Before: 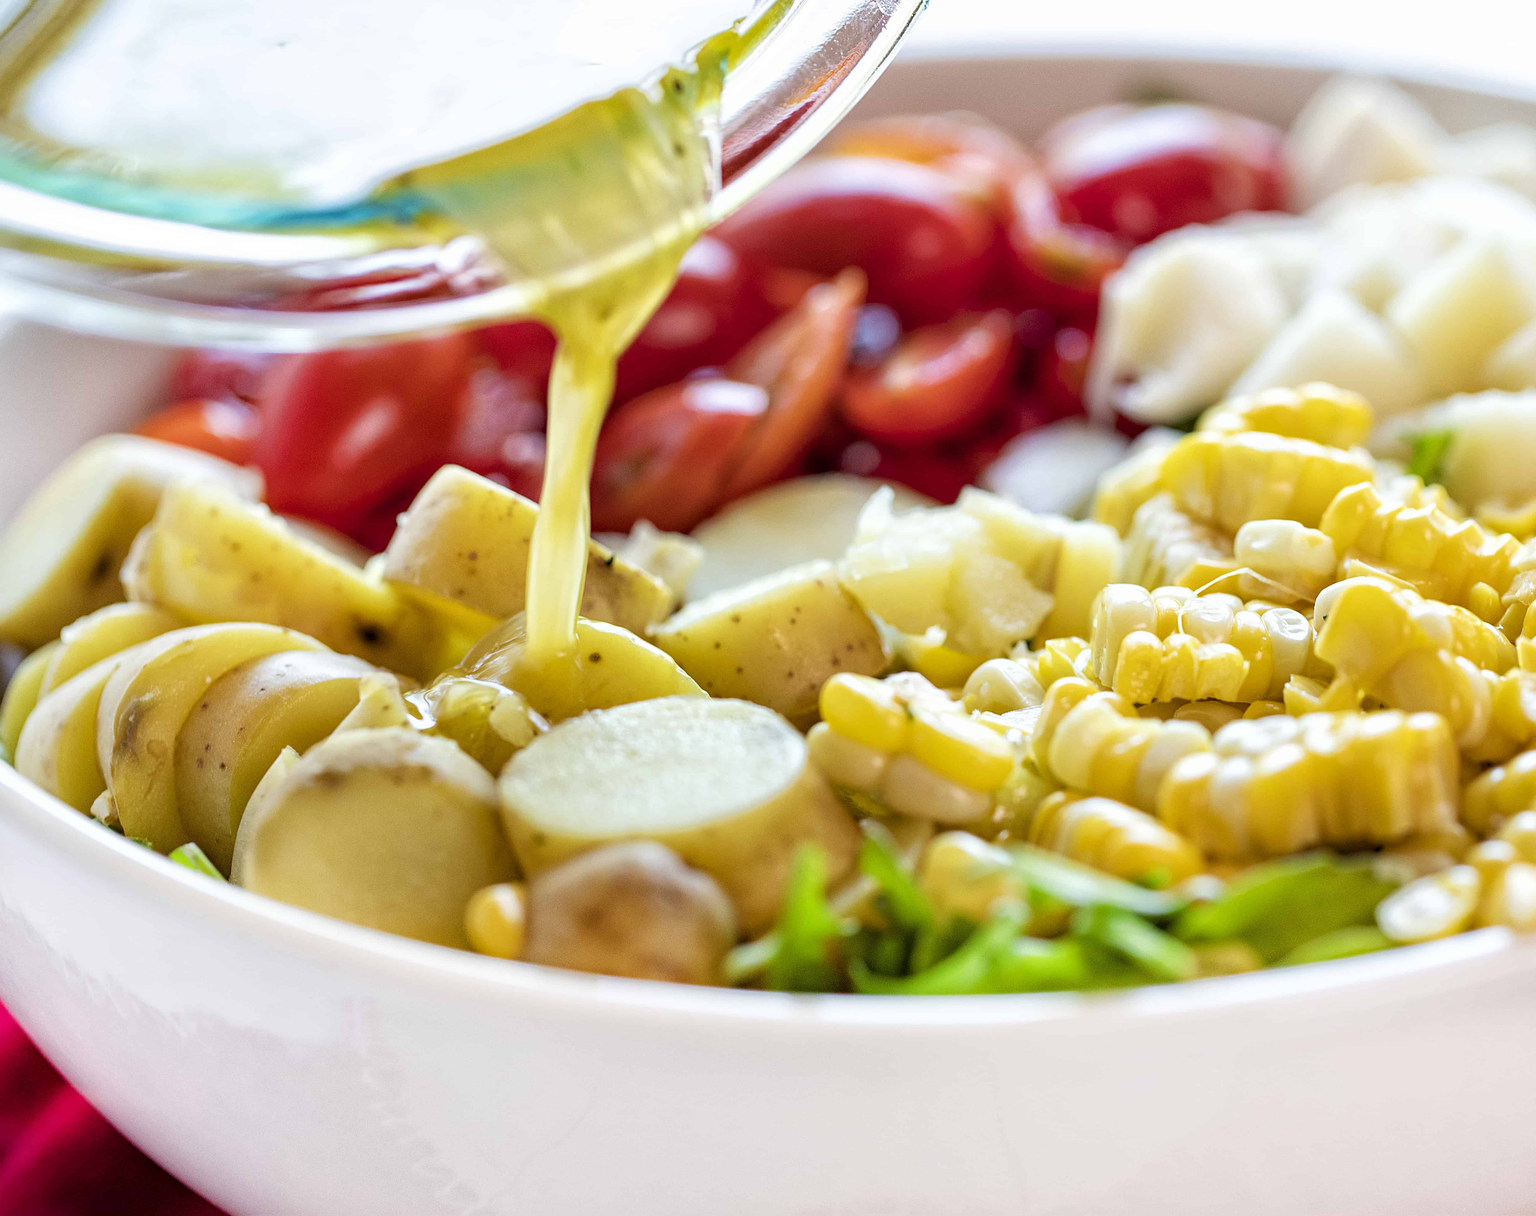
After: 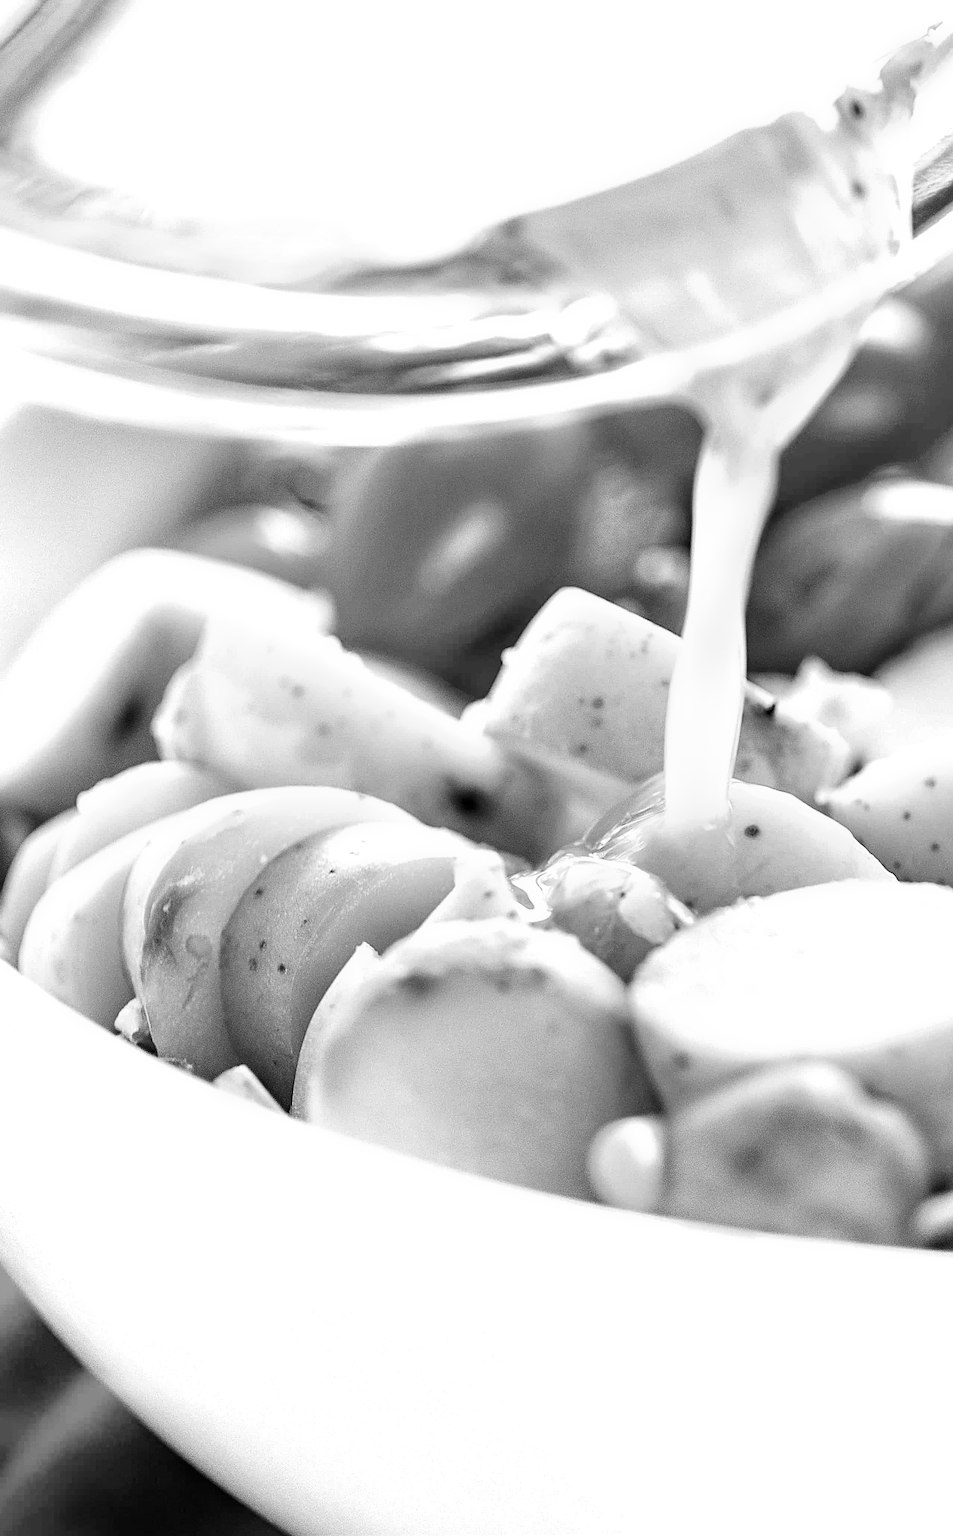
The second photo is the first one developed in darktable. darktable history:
crop and rotate: left 0%, top 0%, right 50.845%
tone equalizer: -8 EV -0.75 EV, -7 EV -0.7 EV, -6 EV -0.6 EV, -5 EV -0.4 EV, -3 EV 0.4 EV, -2 EV 0.6 EV, -1 EV 0.7 EV, +0 EV 0.75 EV, edges refinement/feathering 500, mask exposure compensation -1.57 EV, preserve details no
monochrome: on, module defaults
sharpen: on, module defaults
velvia: on, module defaults
